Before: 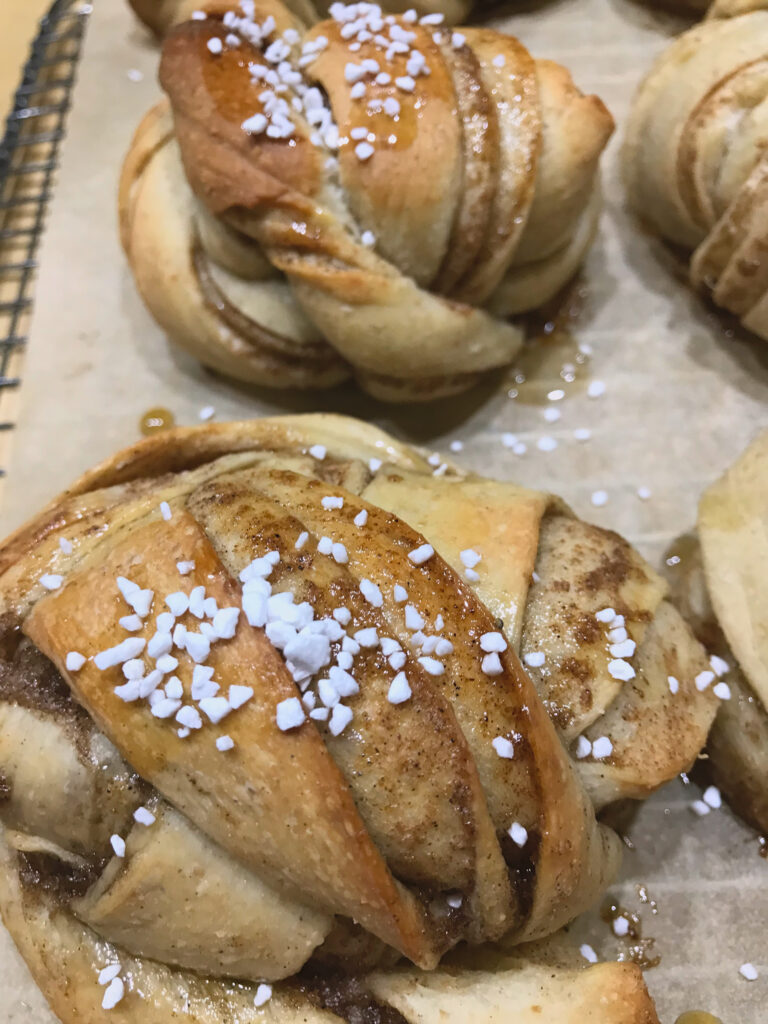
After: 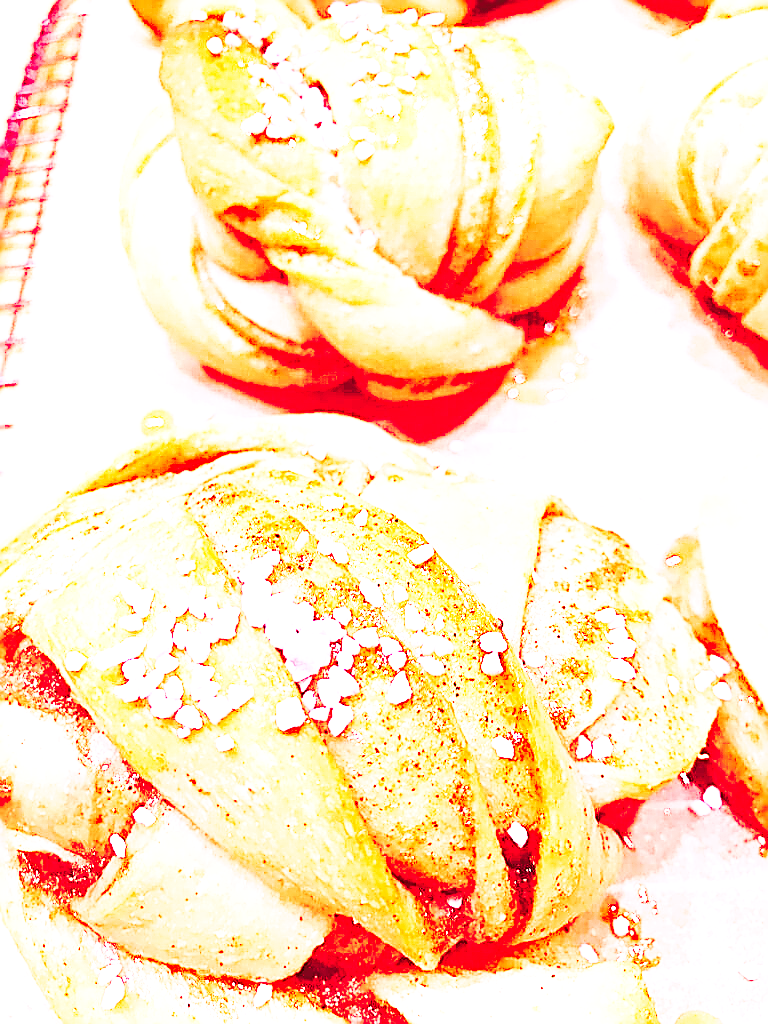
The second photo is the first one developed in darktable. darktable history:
sharpen: radius 1.685, amount 1.294
white balance: red 4.26, blue 1.802
tone curve: curves: ch0 [(0, 0) (0.003, 0.003) (0.011, 0.008) (0.025, 0.018) (0.044, 0.04) (0.069, 0.062) (0.1, 0.09) (0.136, 0.121) (0.177, 0.158) (0.224, 0.197) (0.277, 0.255) (0.335, 0.314) (0.399, 0.391) (0.468, 0.496) (0.543, 0.683) (0.623, 0.801) (0.709, 0.883) (0.801, 0.94) (0.898, 0.984) (1, 1)], preserve colors none
